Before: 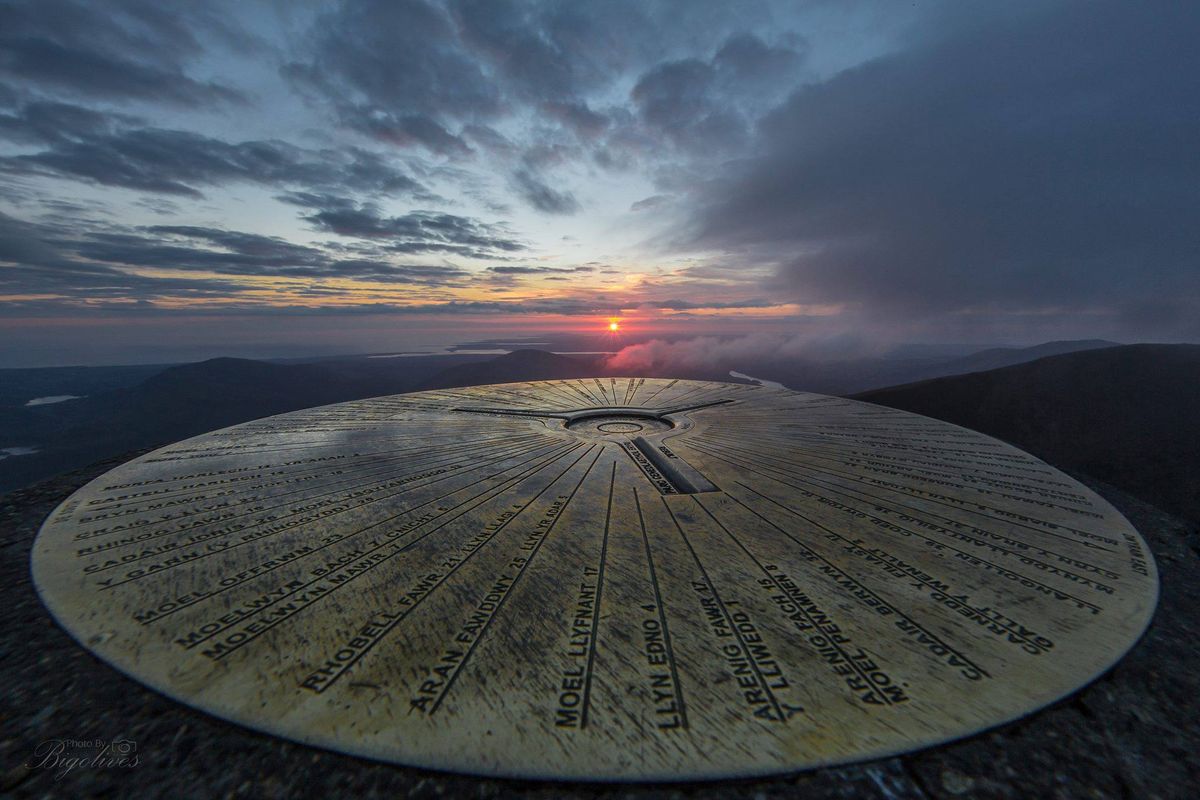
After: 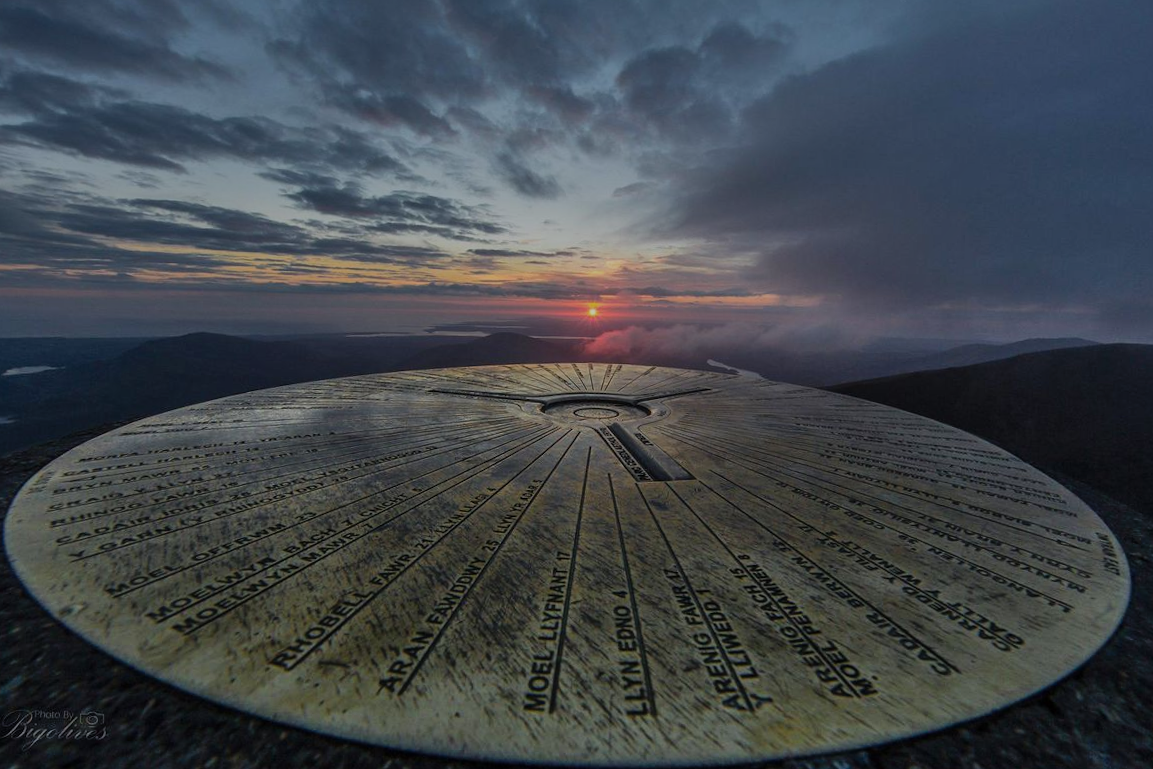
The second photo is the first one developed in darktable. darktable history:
shadows and highlights: soften with gaussian
exposure: exposure -0.921 EV, compensate highlight preservation false
crop and rotate: angle -1.54°
